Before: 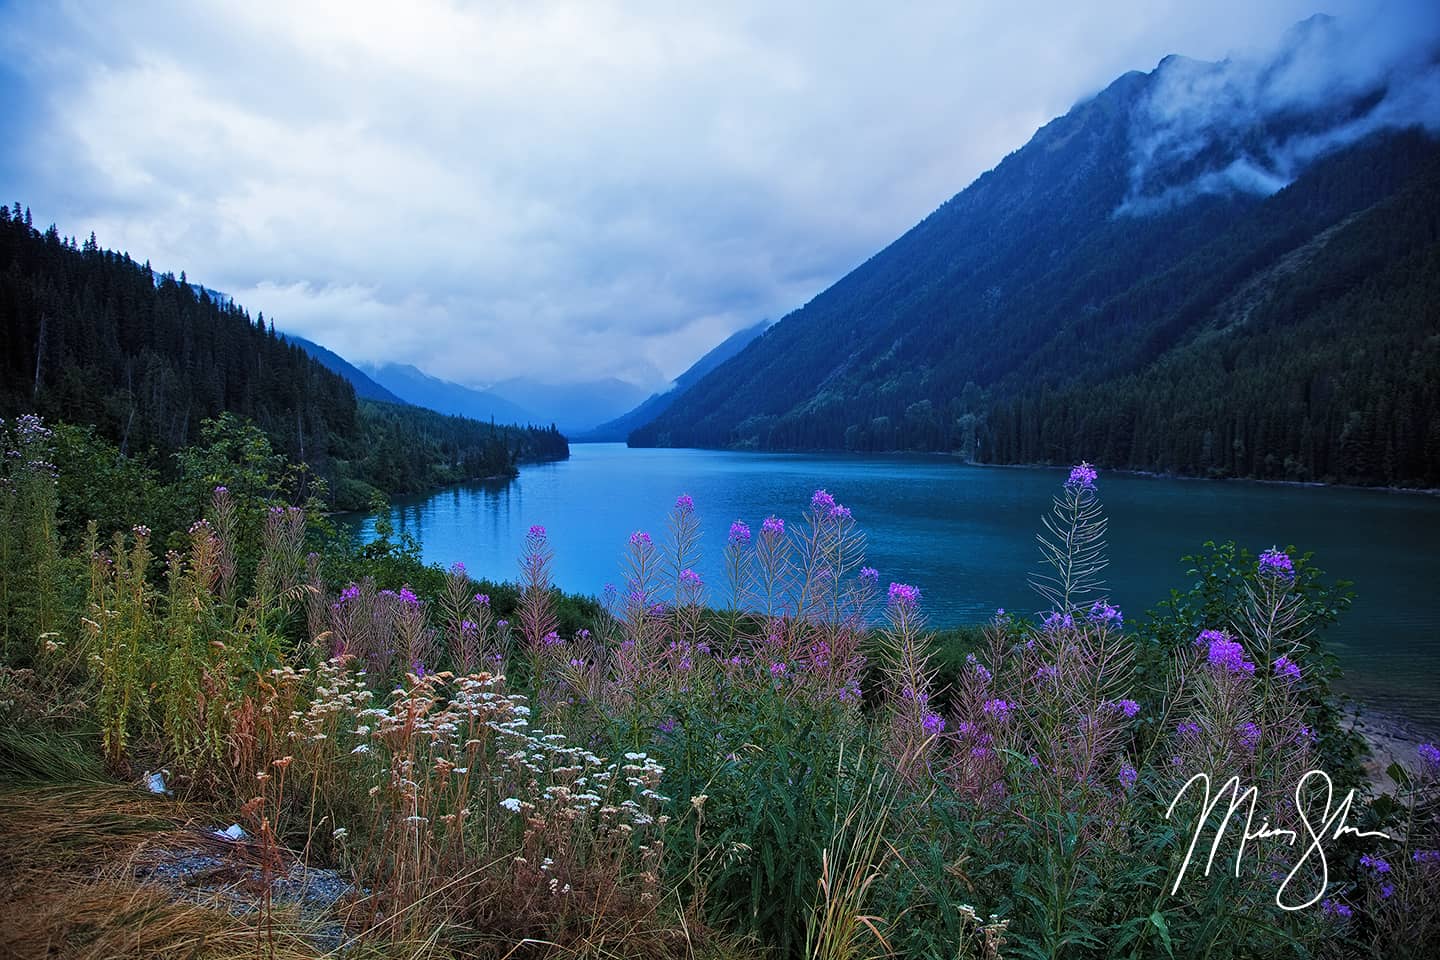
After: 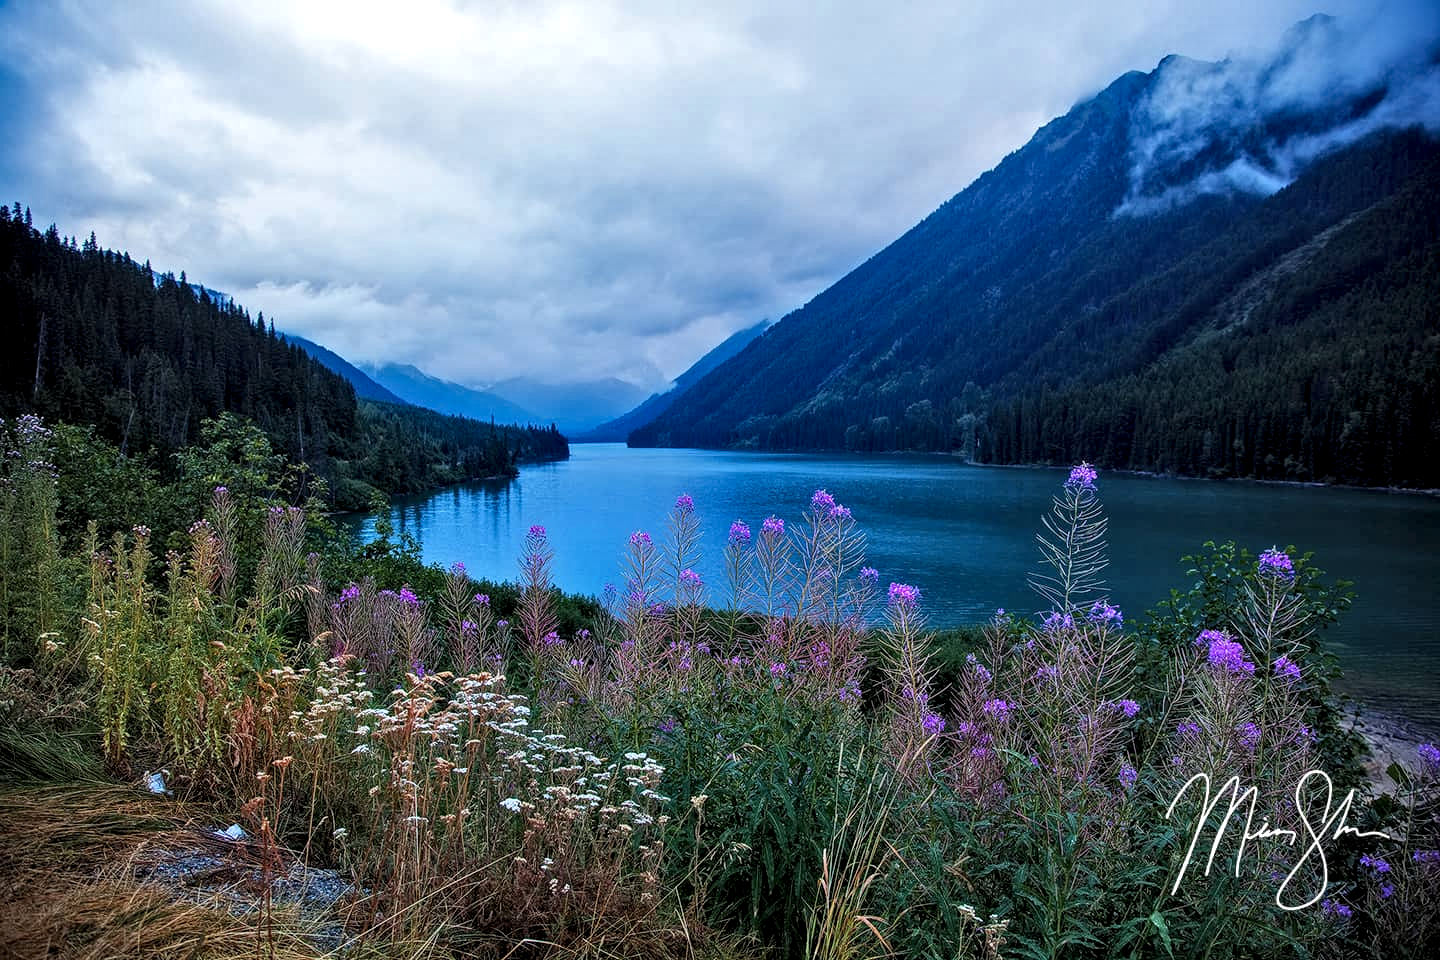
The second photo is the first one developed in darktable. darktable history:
color zones: curves: ch0 [(0, 0.5) (0.143, 0.5) (0.286, 0.5) (0.429, 0.5) (0.571, 0.5) (0.714, 0.476) (0.857, 0.5) (1, 0.5)]; ch2 [(0, 0.5) (0.143, 0.5) (0.286, 0.5) (0.429, 0.5) (0.571, 0.5) (0.714, 0.487) (0.857, 0.5) (1, 0.5)]
local contrast: highlights 60%, shadows 60%, detail 160%
